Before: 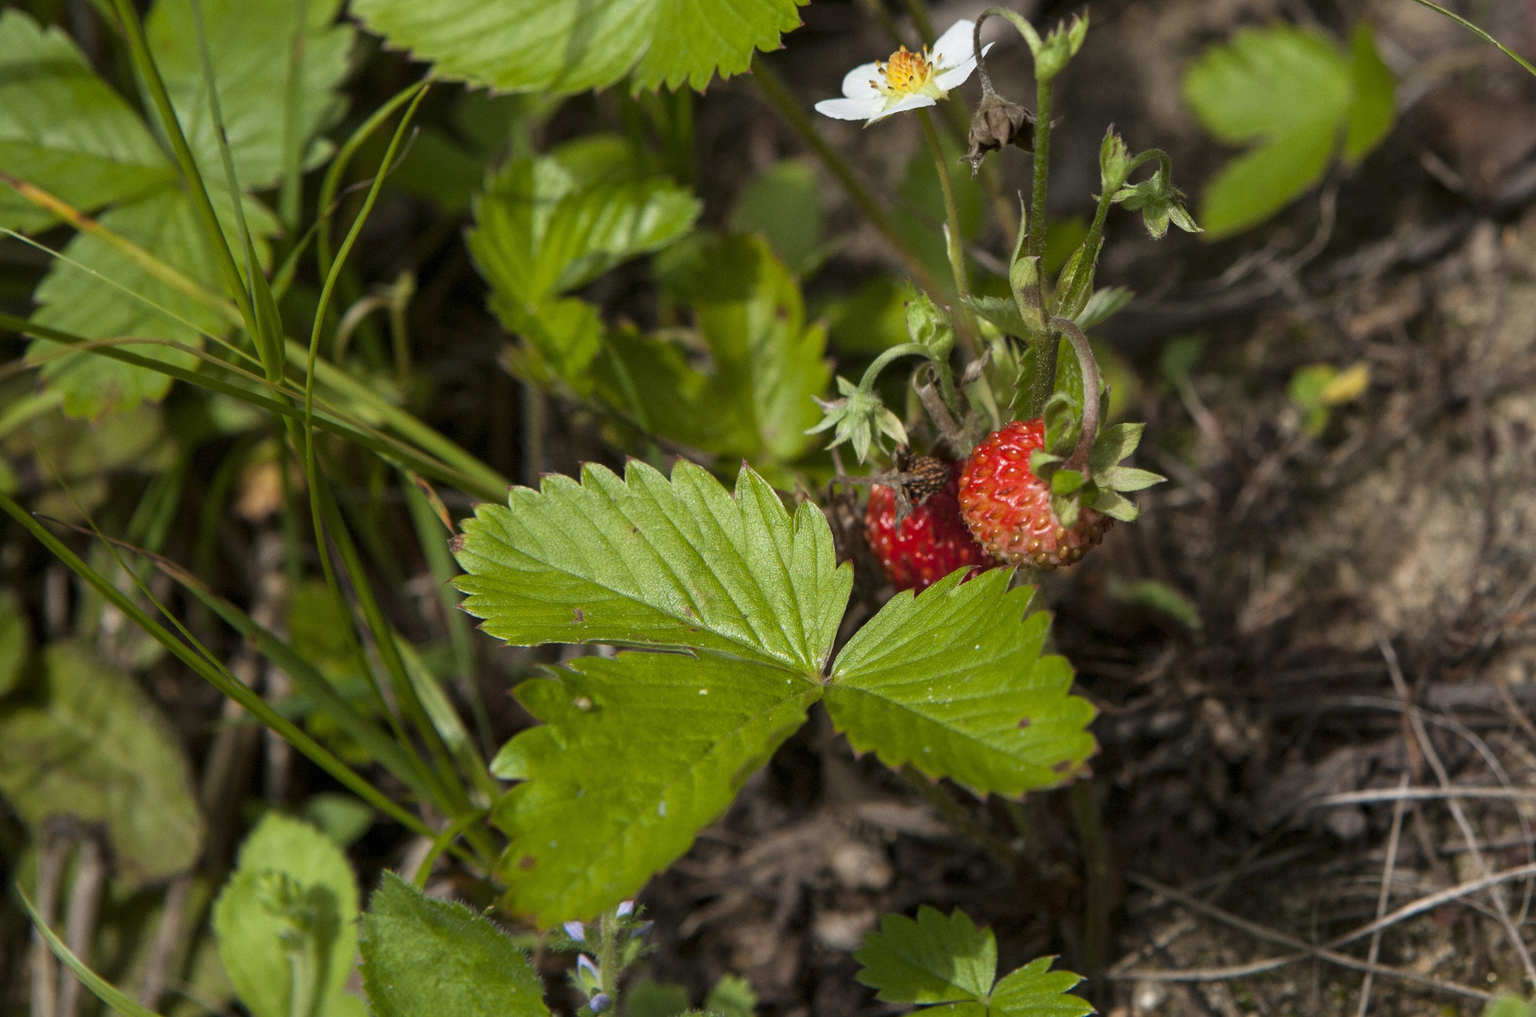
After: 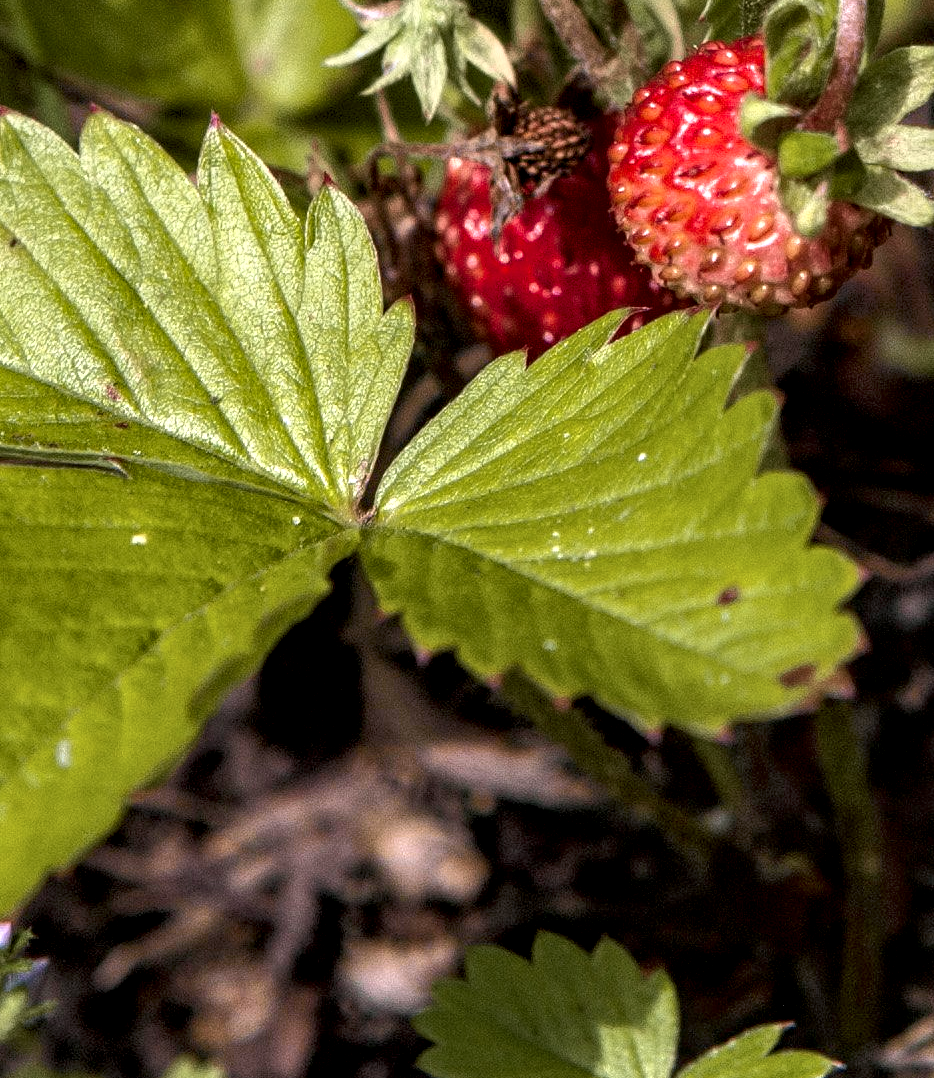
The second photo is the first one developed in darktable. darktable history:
local contrast: detail 160%
crop: left 40.878%, top 39.176%, right 25.993%, bottom 3.081%
contrast brightness saturation: contrast 0.08, saturation 0.2
tone curve: curves: ch0 [(0, 0) (0.105, 0.068) (0.181, 0.185) (0.28, 0.291) (0.384, 0.404) (0.485, 0.531) (0.638, 0.681) (0.795, 0.879) (1, 0.977)]; ch1 [(0, 0) (0.161, 0.092) (0.35, 0.33) (0.379, 0.401) (0.456, 0.469) (0.504, 0.5) (0.512, 0.514) (0.58, 0.597) (0.635, 0.646) (1, 1)]; ch2 [(0, 0) (0.371, 0.362) (0.437, 0.437) (0.5, 0.5) (0.53, 0.523) (0.56, 0.58) (0.622, 0.606) (1, 1)], color space Lab, independent channels, preserve colors none
white balance: red 1.05, blue 1.072
